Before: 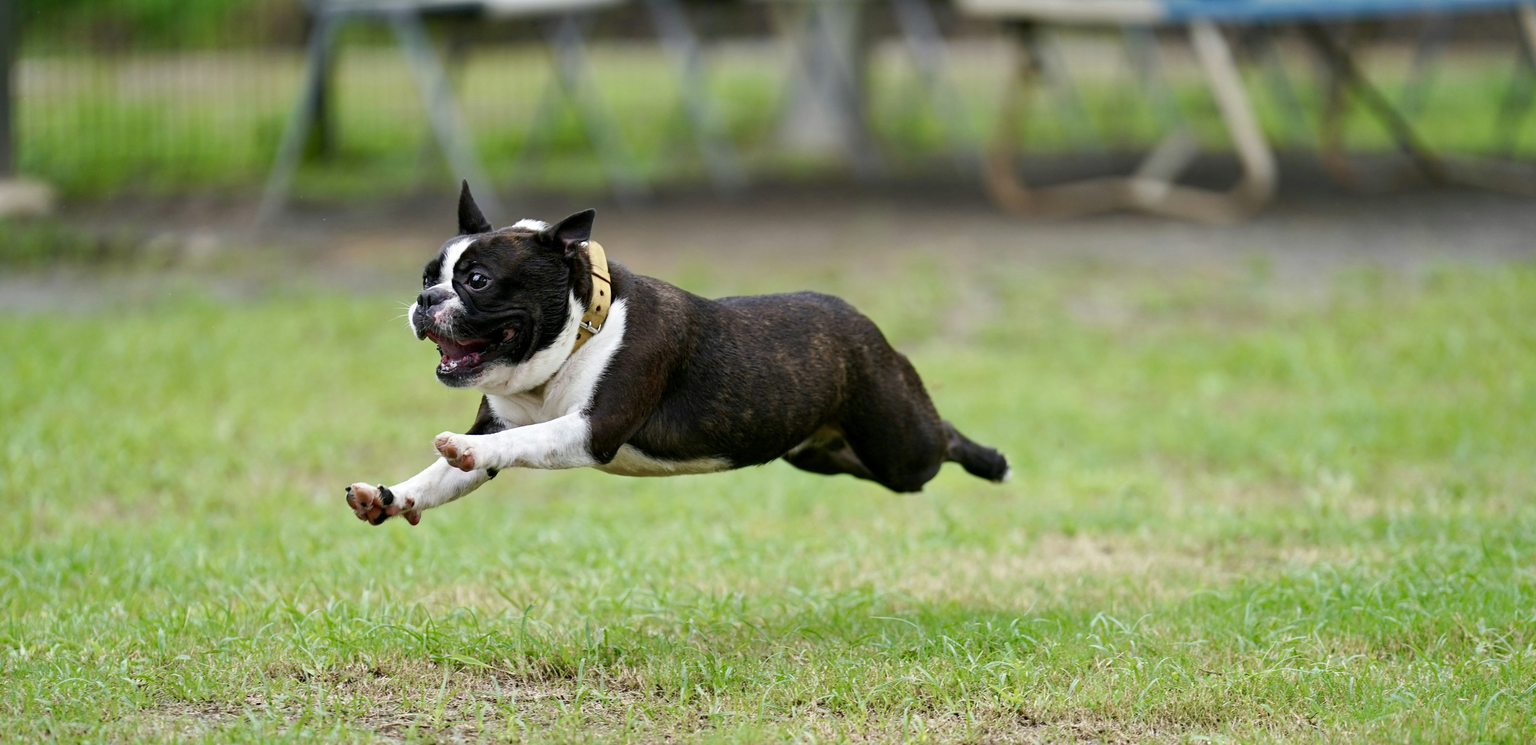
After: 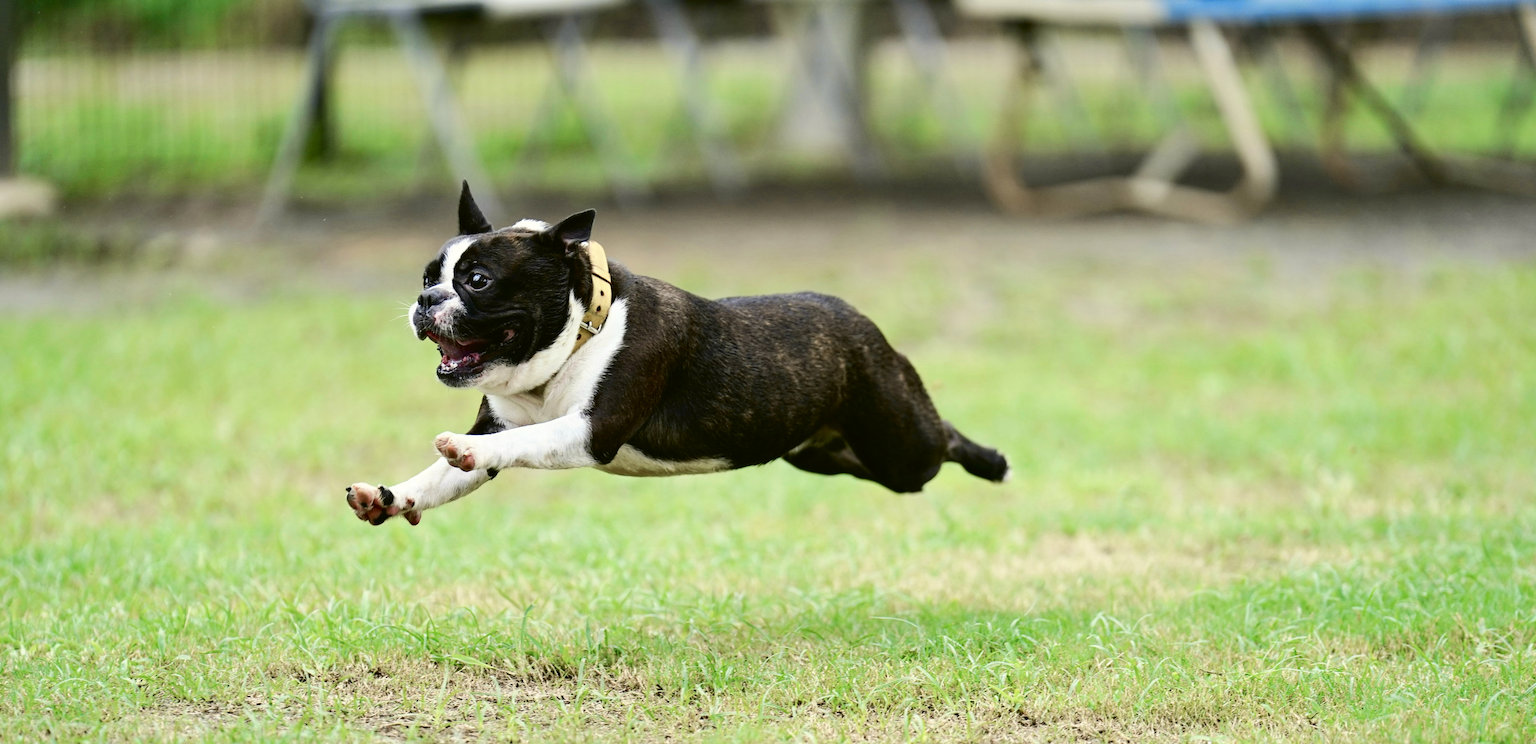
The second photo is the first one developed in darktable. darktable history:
tone curve: curves: ch0 [(0, 0.023) (0.087, 0.065) (0.184, 0.168) (0.45, 0.54) (0.57, 0.683) (0.722, 0.825) (0.877, 0.948) (1, 1)]; ch1 [(0, 0) (0.388, 0.369) (0.447, 0.447) (0.505, 0.5) (0.534, 0.528) (0.573, 0.583) (0.663, 0.68) (1, 1)]; ch2 [(0, 0) (0.314, 0.223) (0.427, 0.405) (0.492, 0.505) (0.531, 0.55) (0.589, 0.599) (1, 1)], color space Lab, independent channels, preserve colors none
